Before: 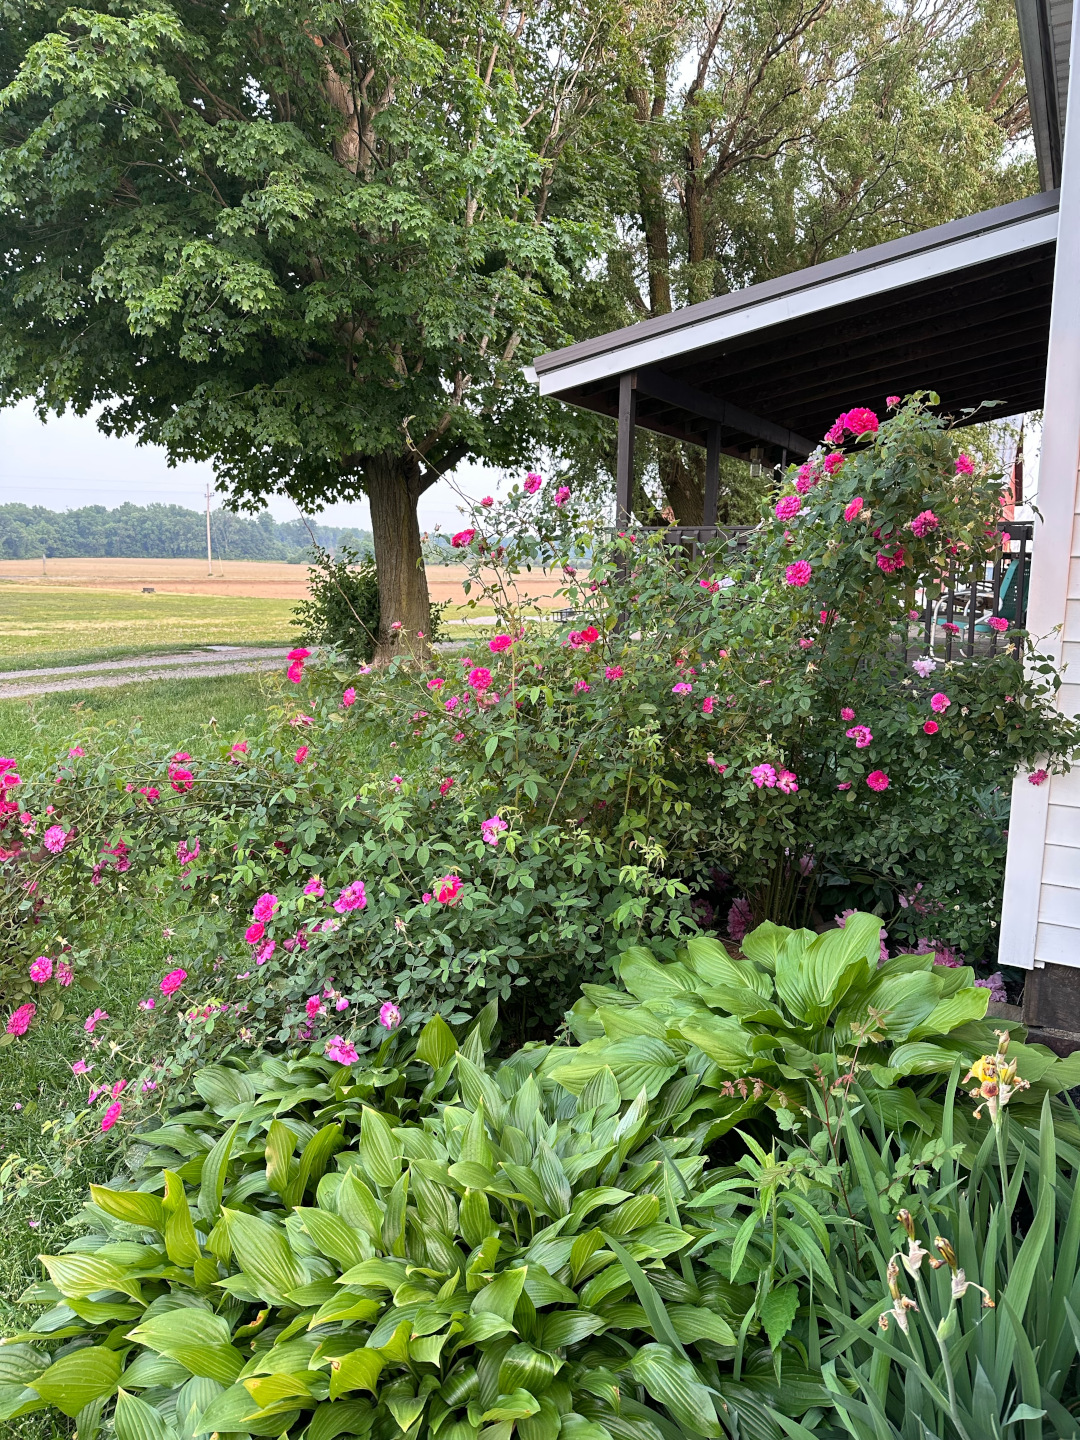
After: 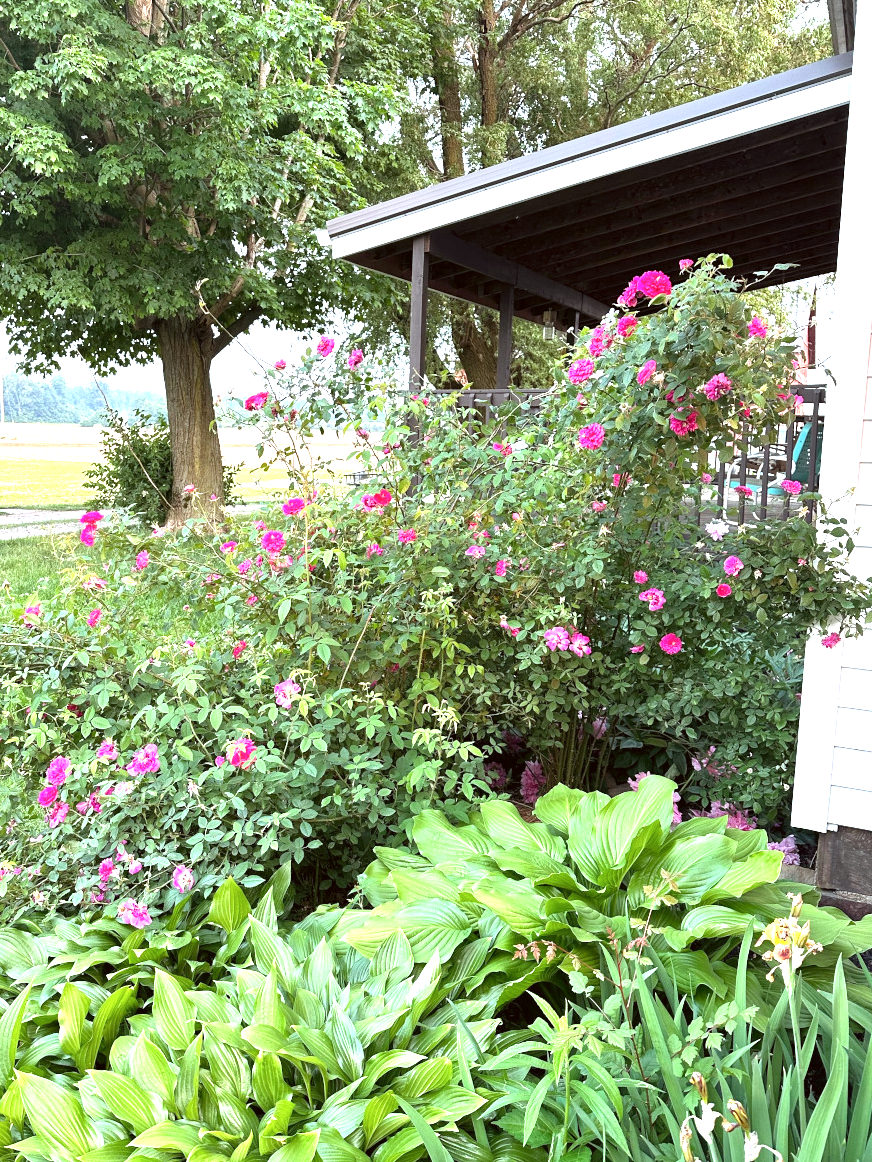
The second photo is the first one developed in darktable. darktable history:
crop: left 19.229%, top 9.547%, right 0.001%, bottom 9.693%
color correction: highlights a* -4.99, highlights b* -4.1, shadows a* 4.04, shadows b* 4.26
exposure: black level correction 0, exposure 1.199 EV, compensate highlight preservation false
